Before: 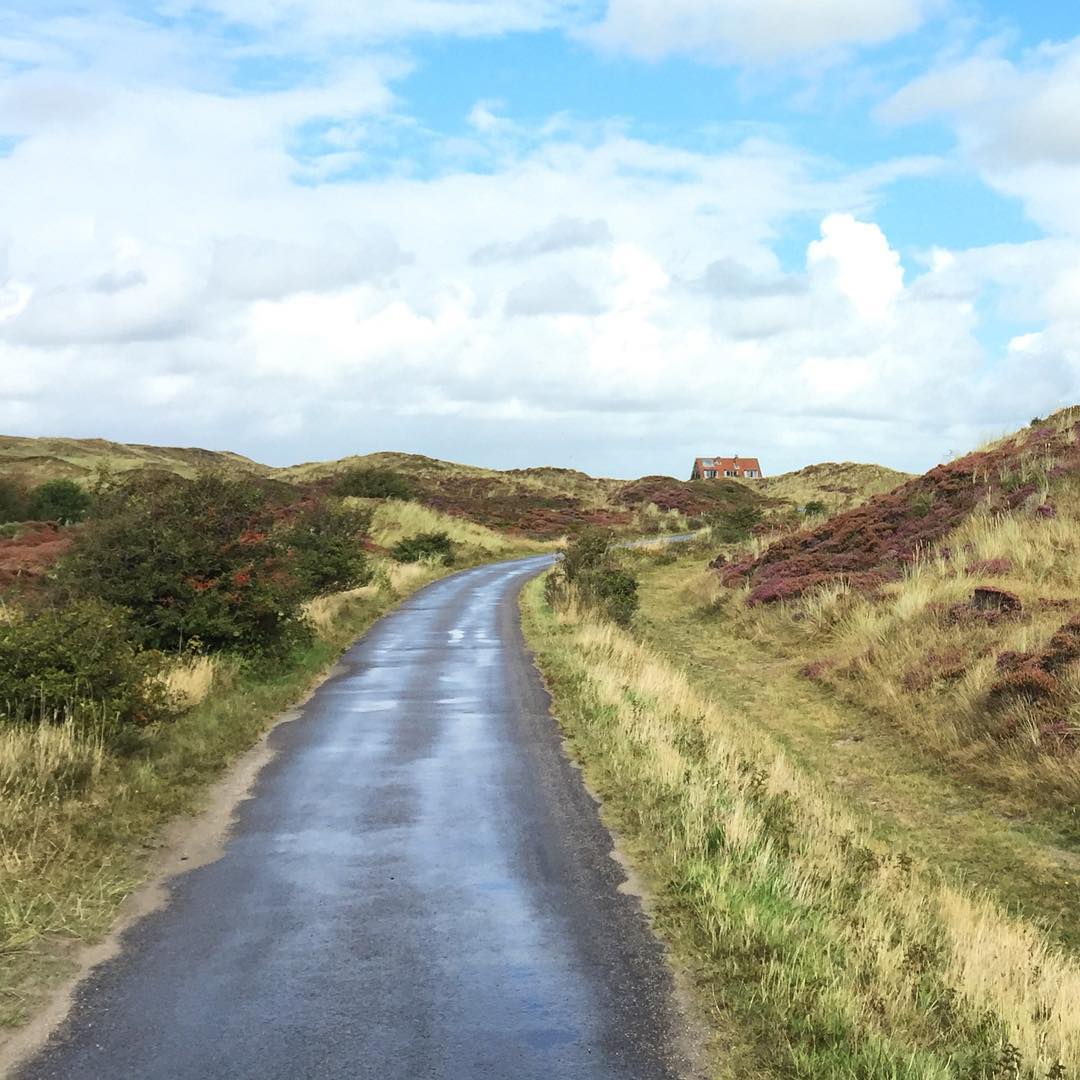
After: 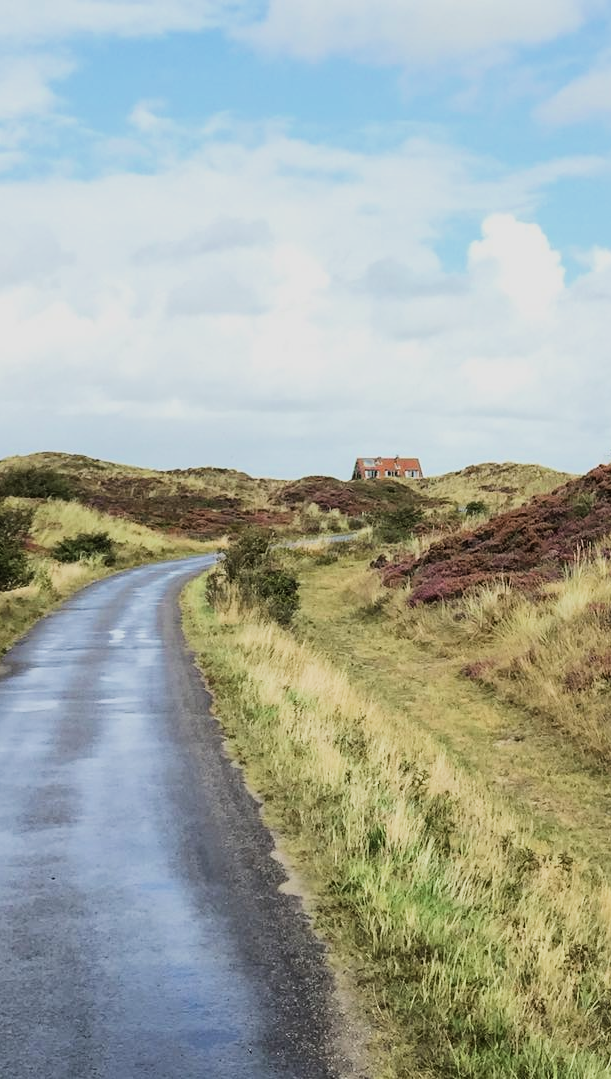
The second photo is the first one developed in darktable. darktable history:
crop: left 31.458%, top 0%, right 11.876%
filmic rgb: black relative exposure -7.5 EV, white relative exposure 5 EV, hardness 3.31, contrast 1.3, contrast in shadows safe
